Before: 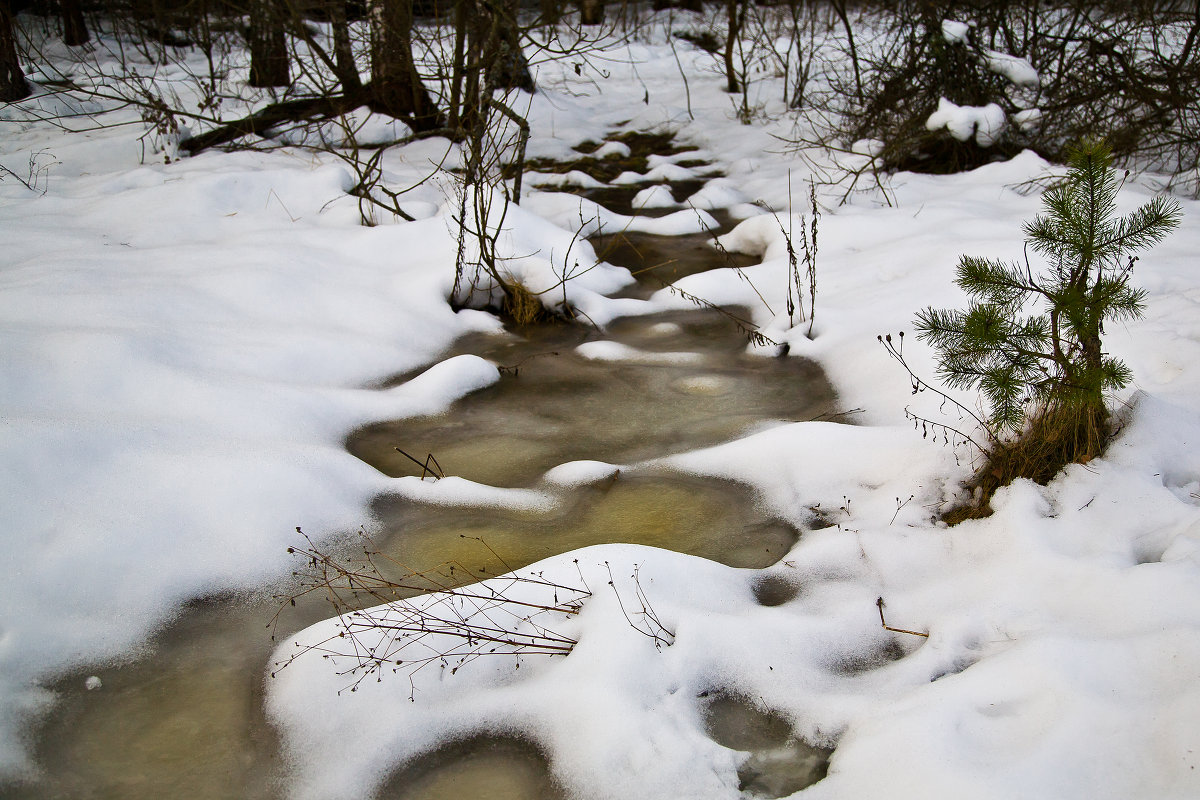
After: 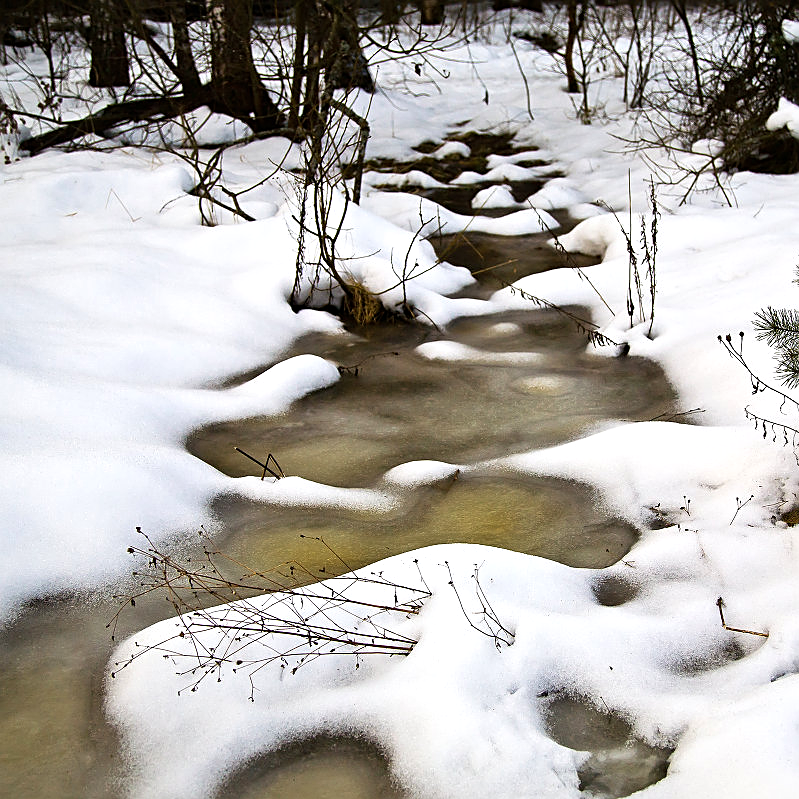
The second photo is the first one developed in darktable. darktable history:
crop and rotate: left 13.334%, right 20.021%
sharpen: on, module defaults
tone equalizer: -8 EV -0.379 EV, -7 EV -0.426 EV, -6 EV -0.329 EV, -5 EV -0.226 EV, -3 EV 0.237 EV, -2 EV 0.34 EV, -1 EV 0.406 EV, +0 EV 0.429 EV
